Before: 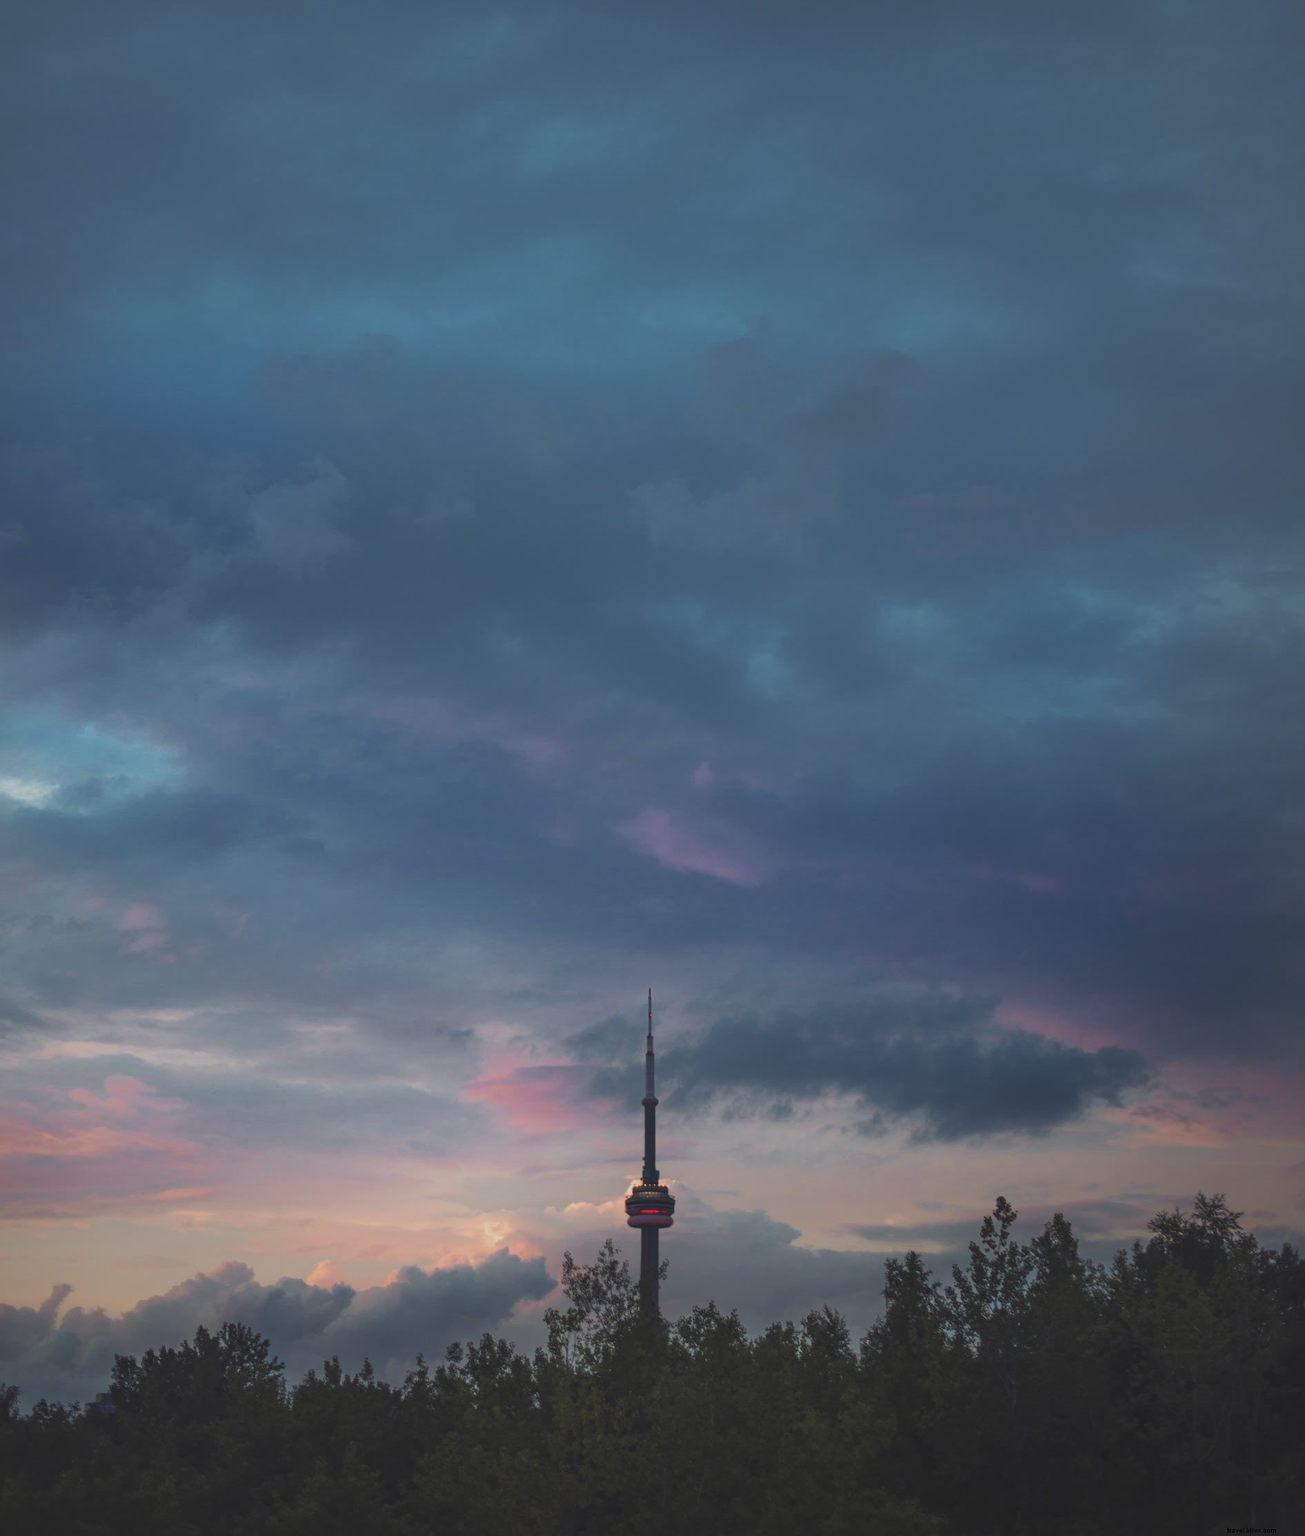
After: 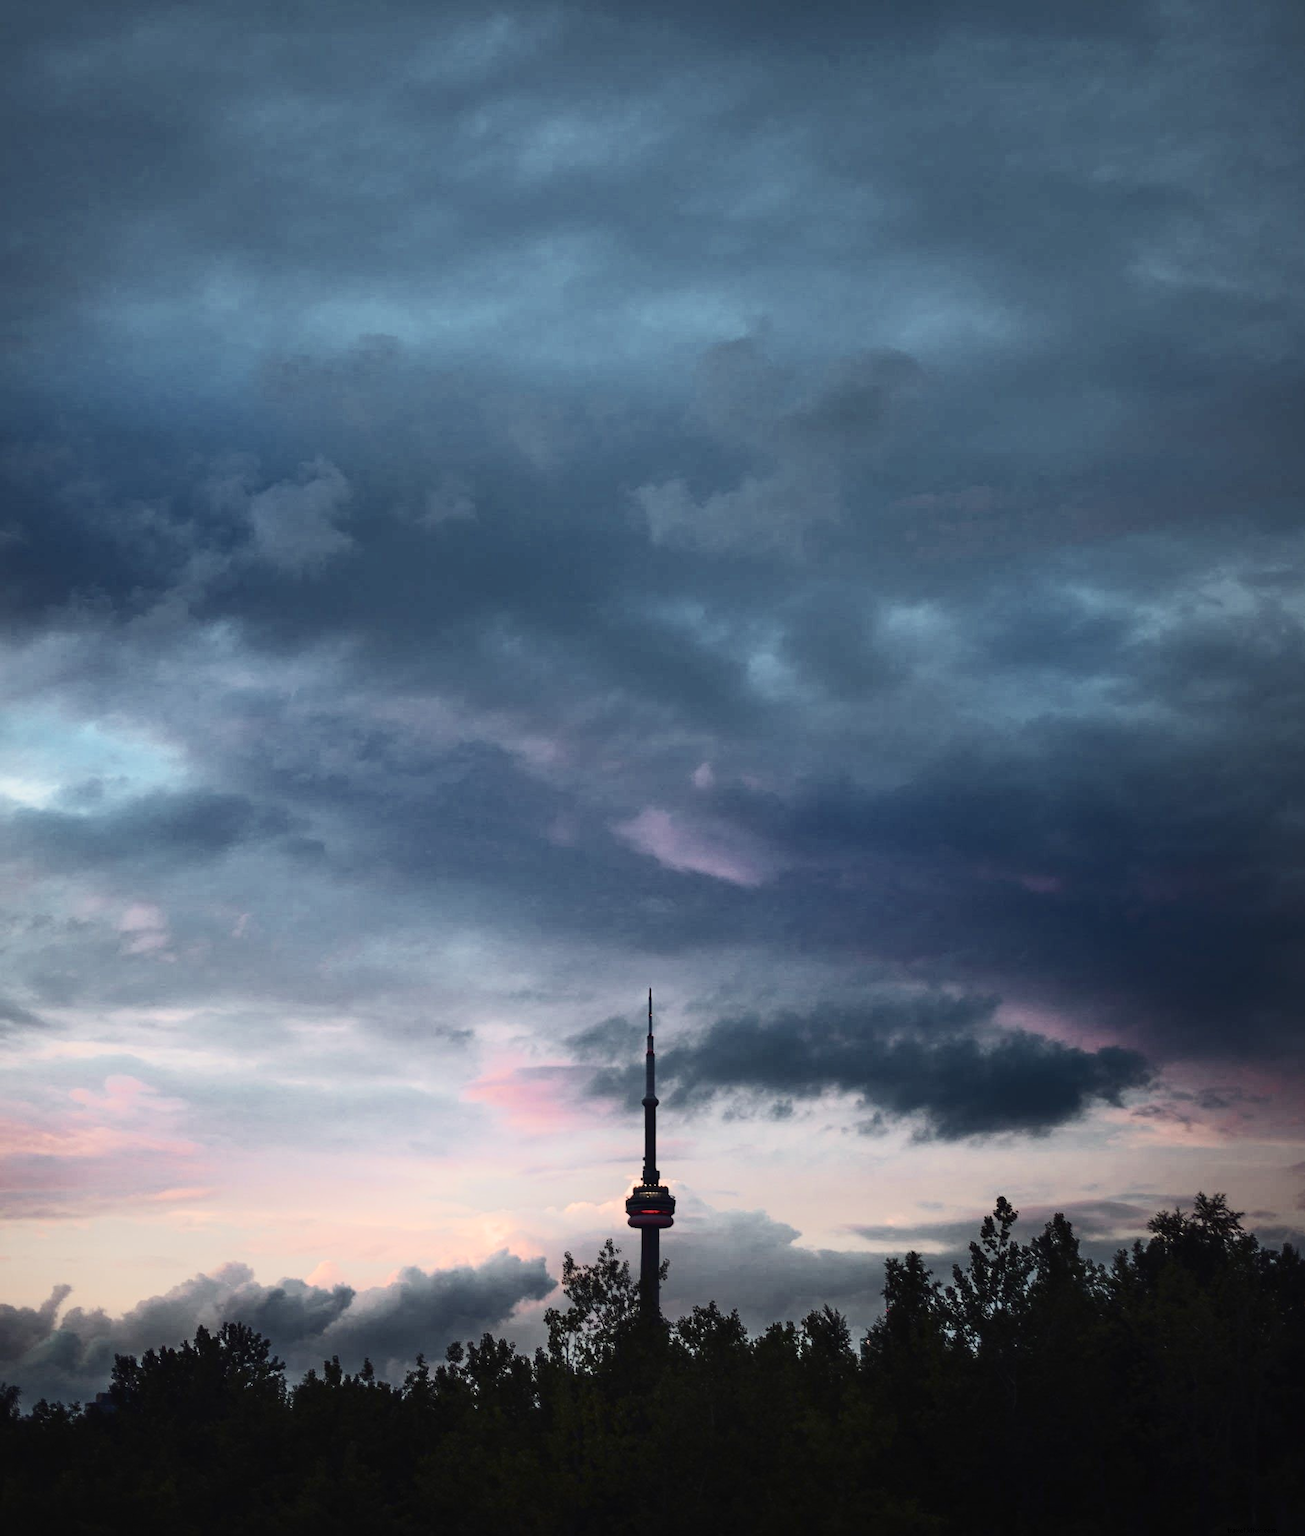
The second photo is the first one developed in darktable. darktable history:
contrast brightness saturation: contrast 0.506, saturation -0.099
filmic rgb: black relative exposure -7.65 EV, white relative exposure 4.56 EV, hardness 3.61
exposure: black level correction 0.001, exposure 0.499 EV, compensate highlight preservation false
